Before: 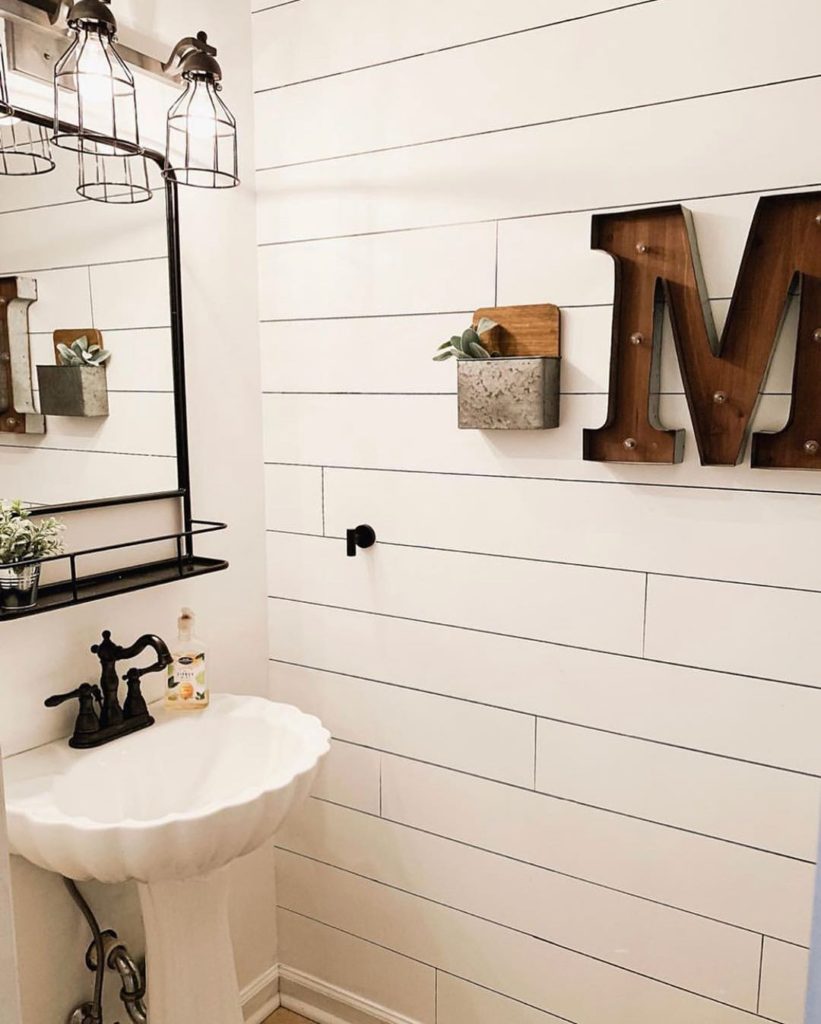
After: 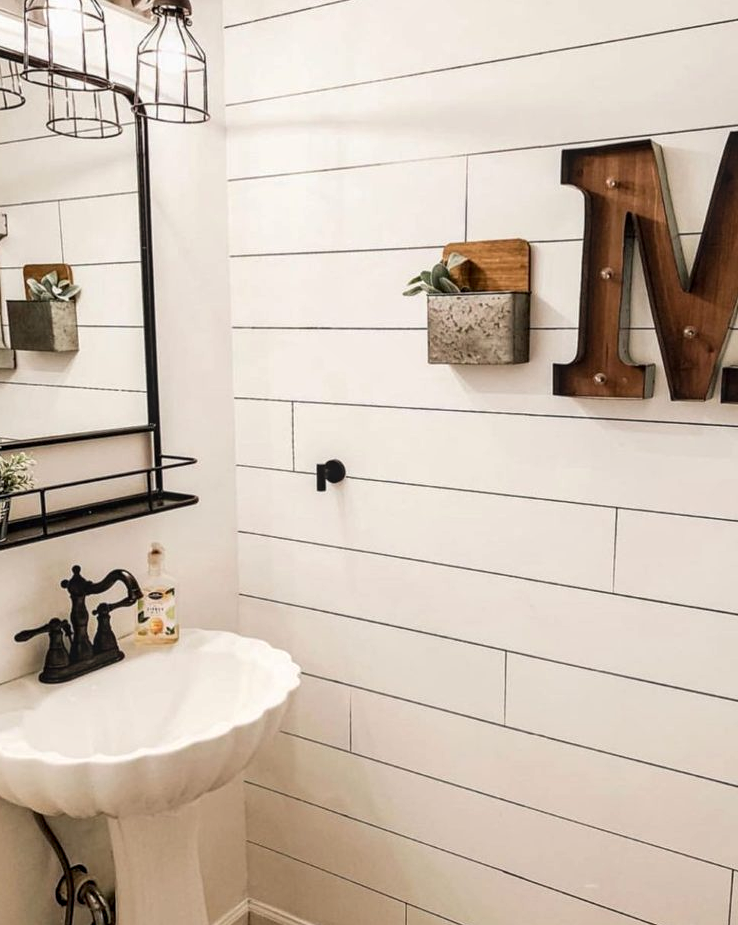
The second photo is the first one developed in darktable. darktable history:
local contrast: detail 130%
crop: left 3.725%, top 6.412%, right 6.353%, bottom 3.216%
